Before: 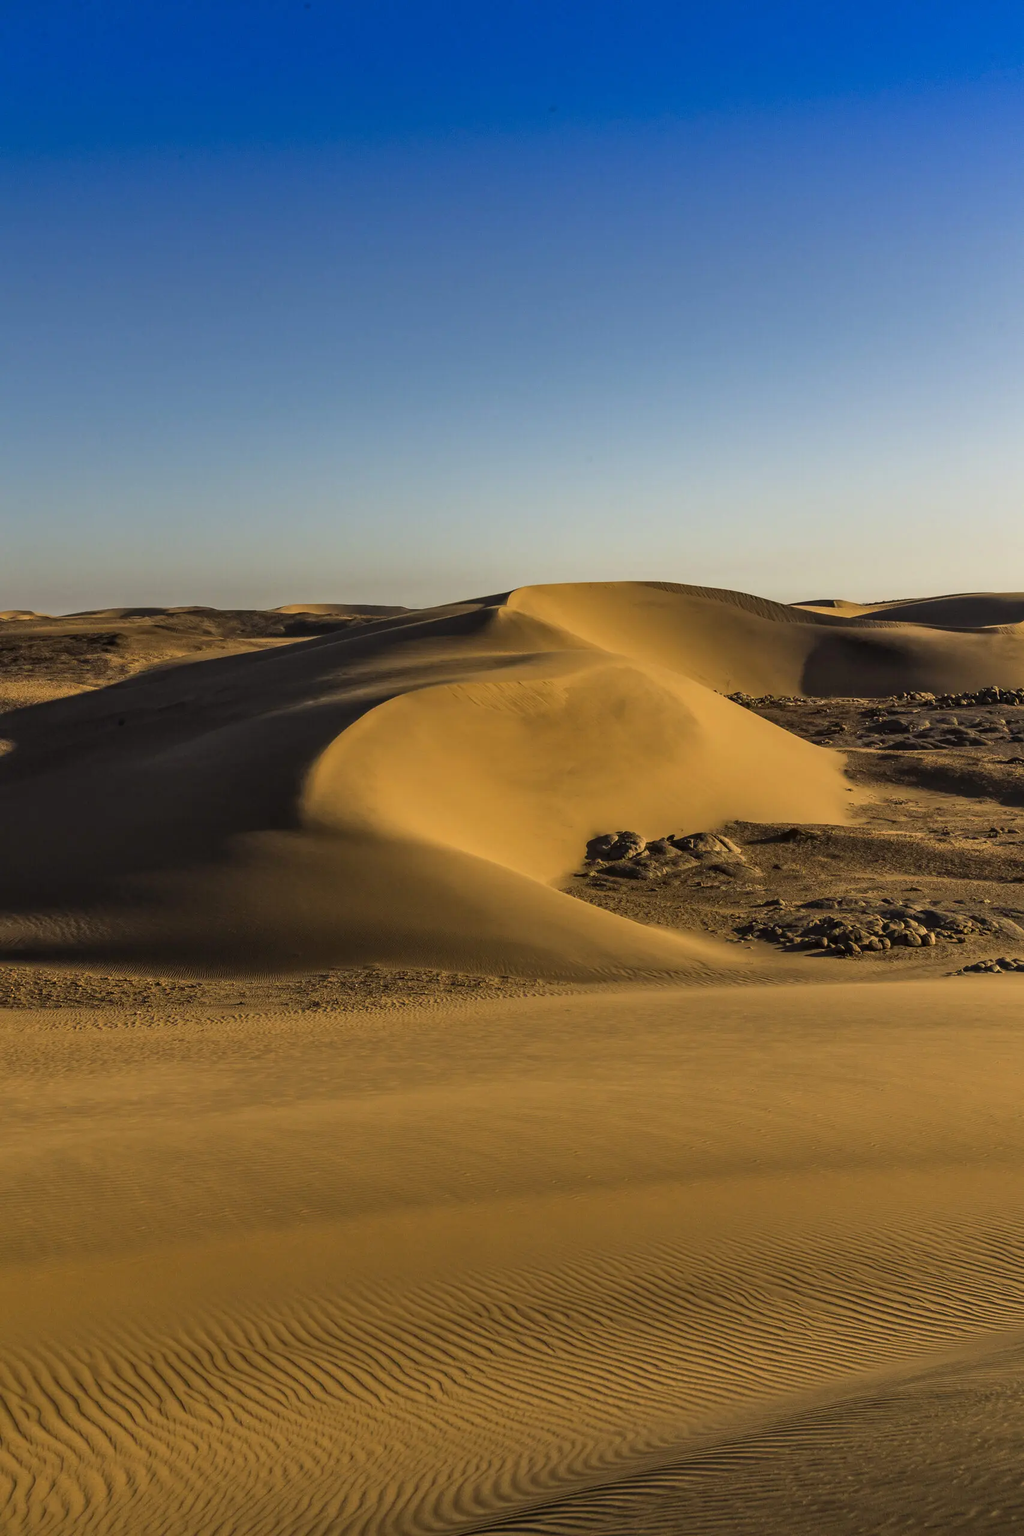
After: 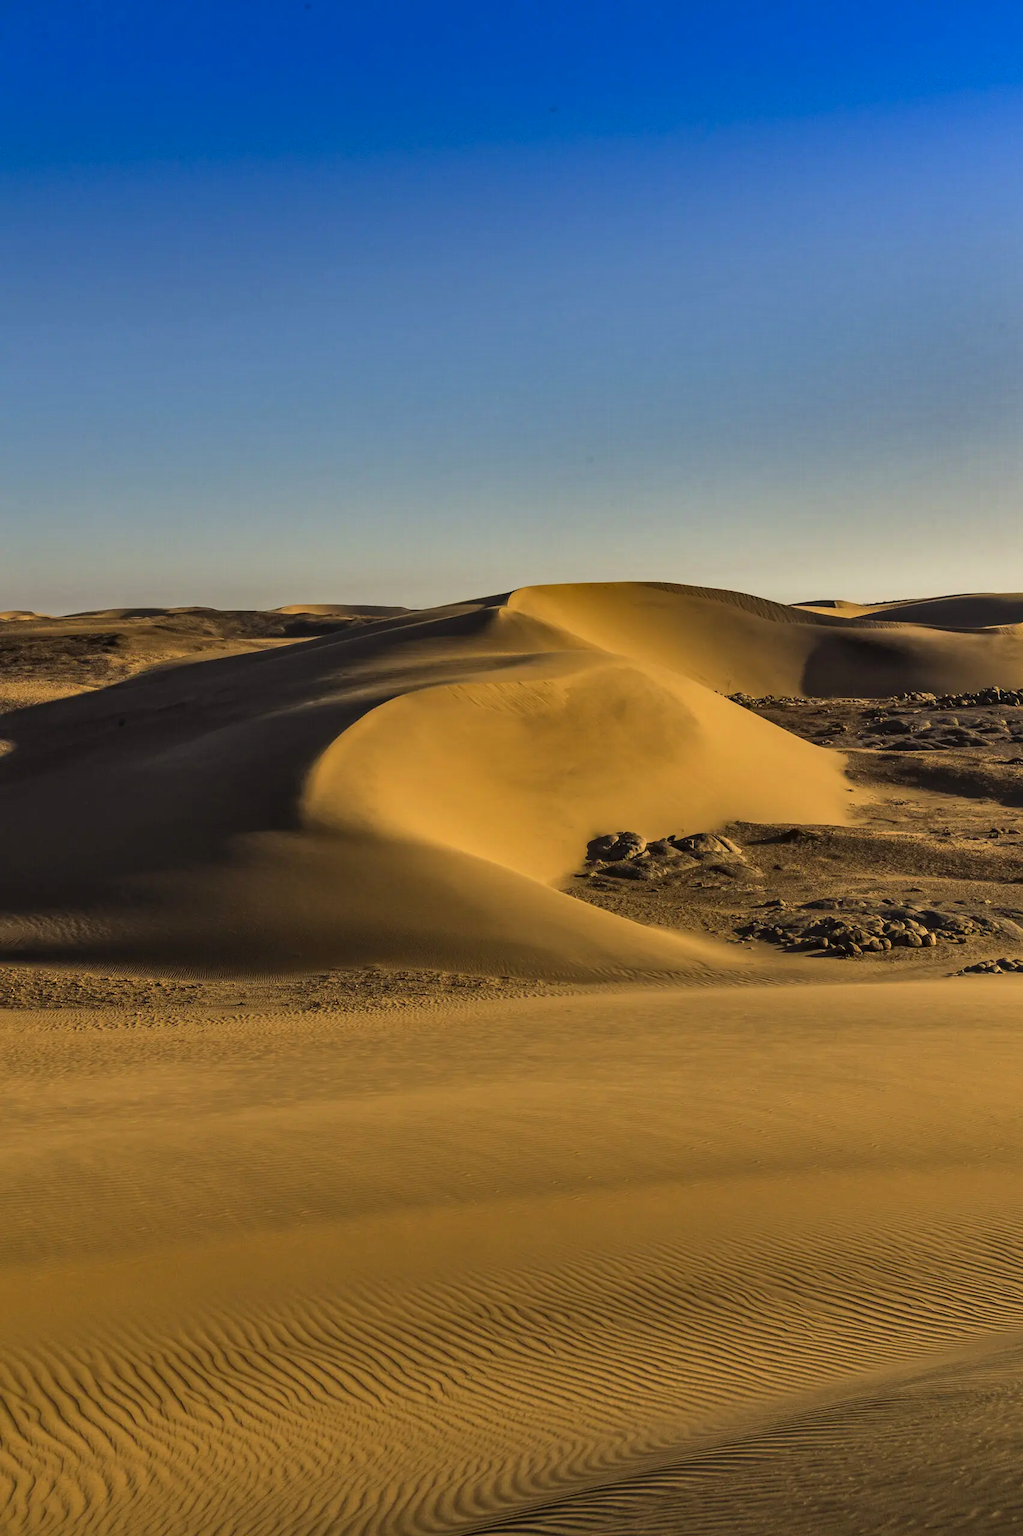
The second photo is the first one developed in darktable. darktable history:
shadows and highlights: shadows 20.91, highlights -82.73, soften with gaussian
contrast brightness saturation: contrast 0.1, brightness 0.03, saturation 0.09
